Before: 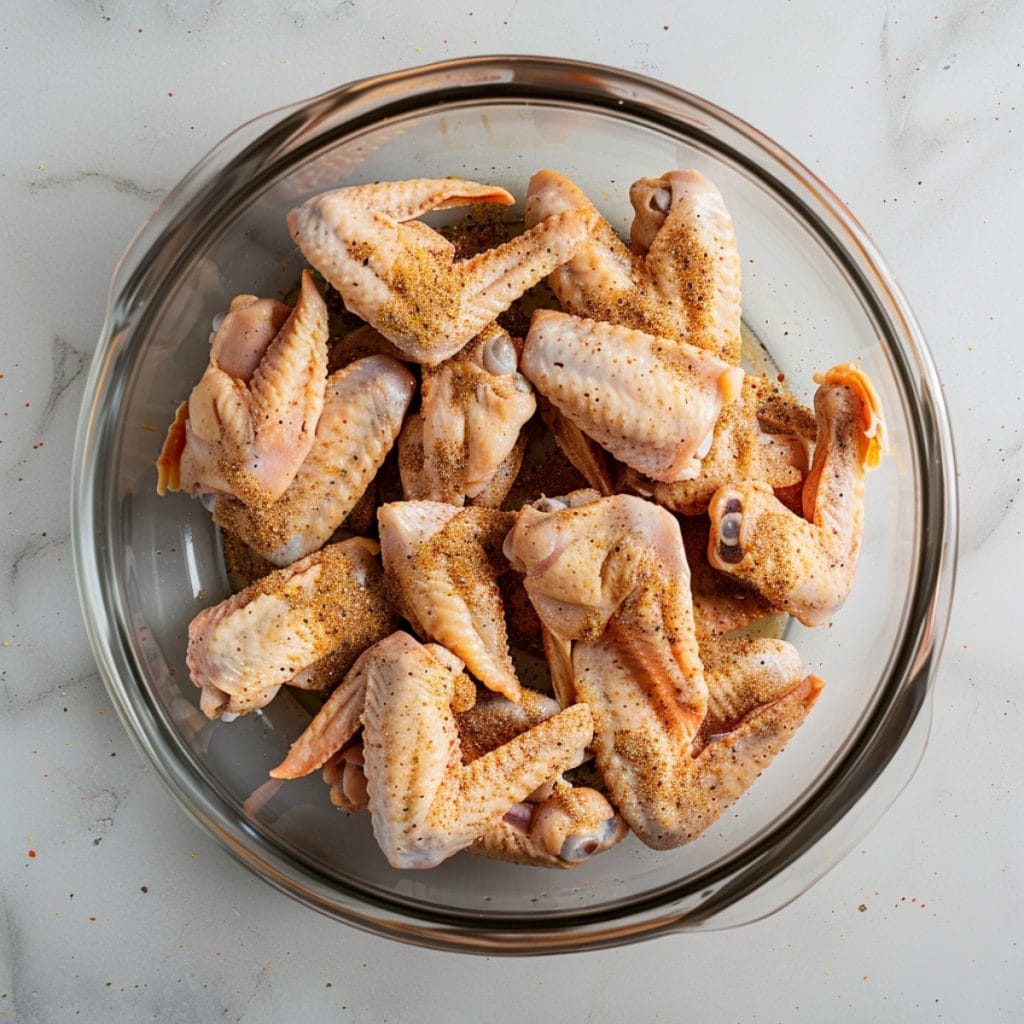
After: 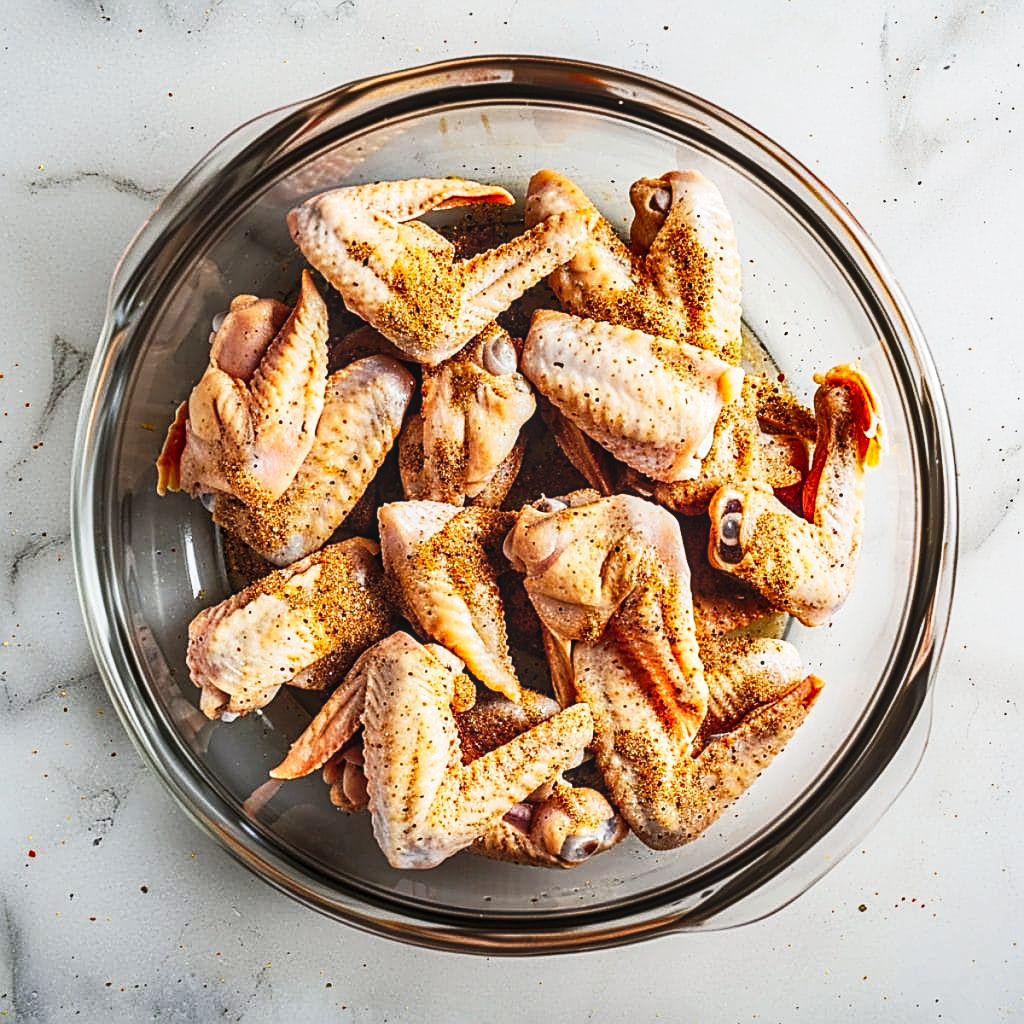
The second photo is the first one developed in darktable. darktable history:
local contrast: detail 130%
shadows and highlights: shadows 22.85, highlights -49.29, soften with gaussian
sharpen: amount 0.752
tone curve: curves: ch0 [(0, 0.058) (0.198, 0.188) (0.512, 0.582) (0.625, 0.754) (0.81, 0.934) (1, 1)], preserve colors none
